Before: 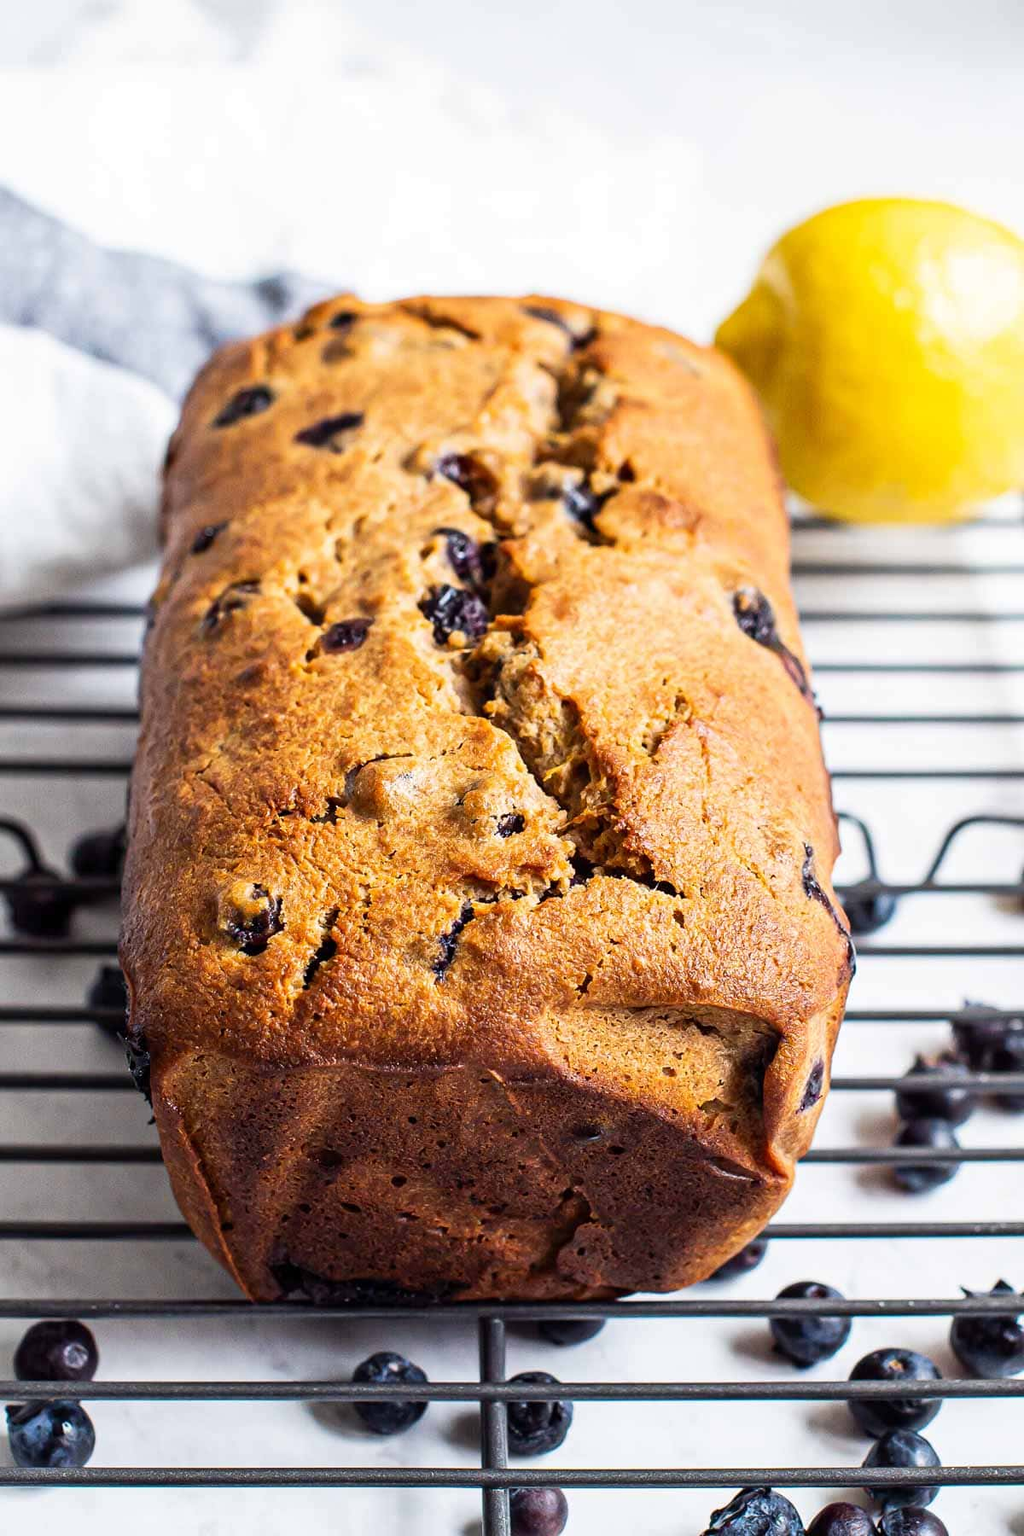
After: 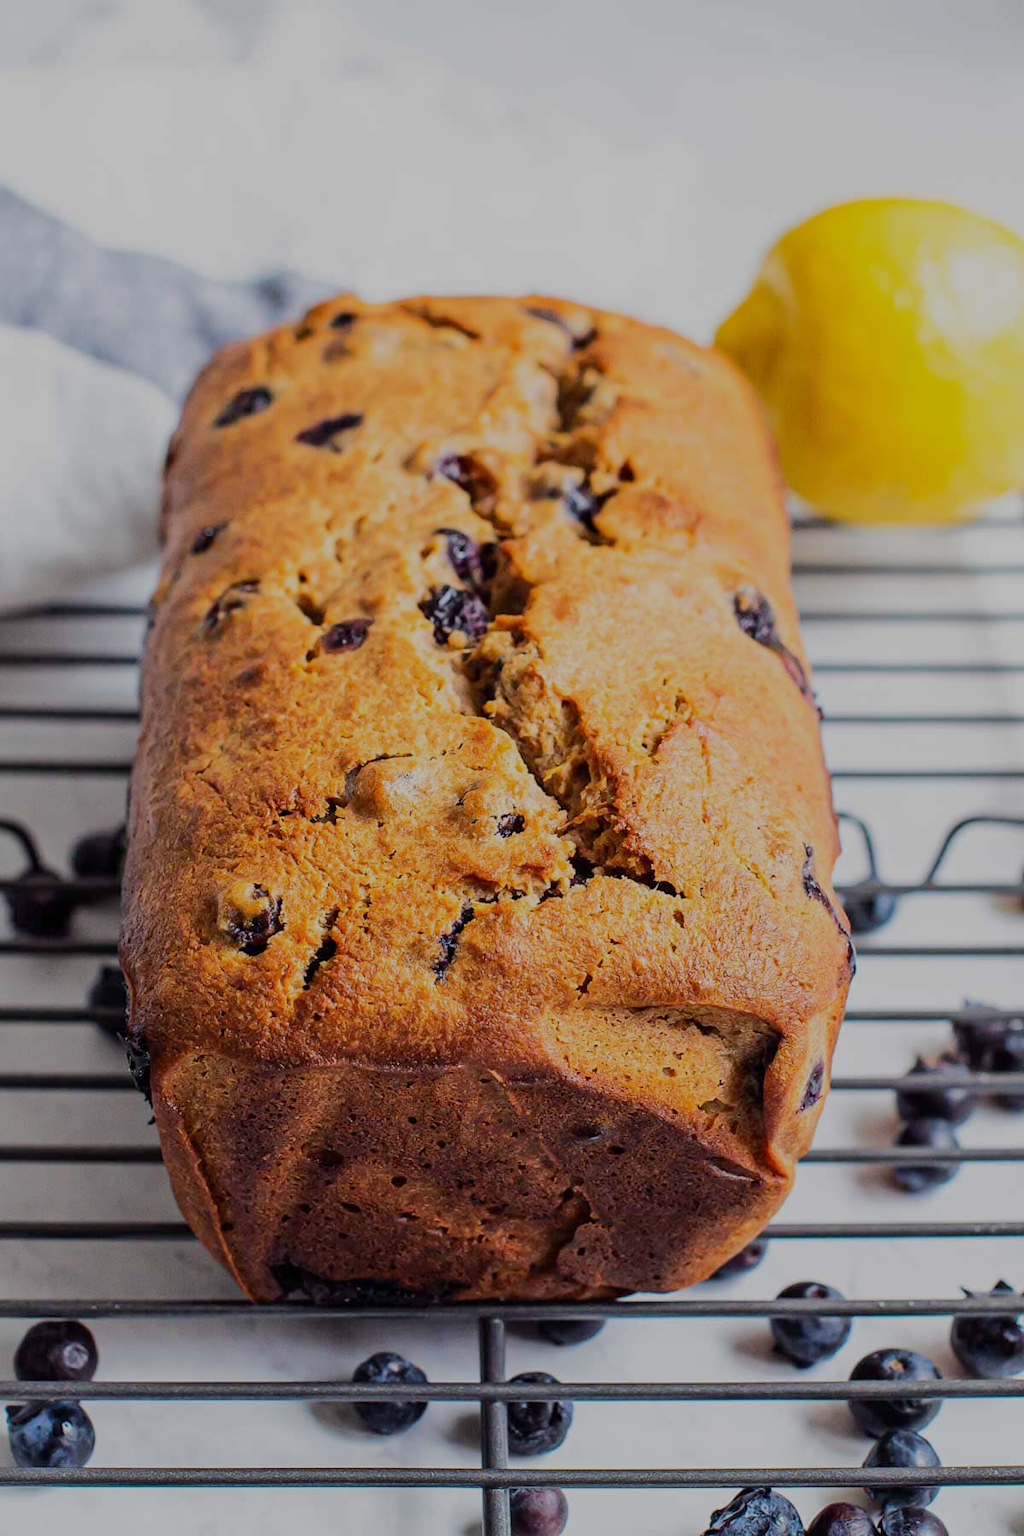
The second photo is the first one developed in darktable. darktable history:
tone equalizer: -8 EV -0.015 EV, -7 EV 0.034 EV, -6 EV -0.006 EV, -5 EV 0.006 EV, -4 EV -0.036 EV, -3 EV -0.228 EV, -2 EV -0.674 EV, -1 EV -0.978 EV, +0 EV -0.978 EV, edges refinement/feathering 500, mask exposure compensation -1.57 EV, preserve details no
